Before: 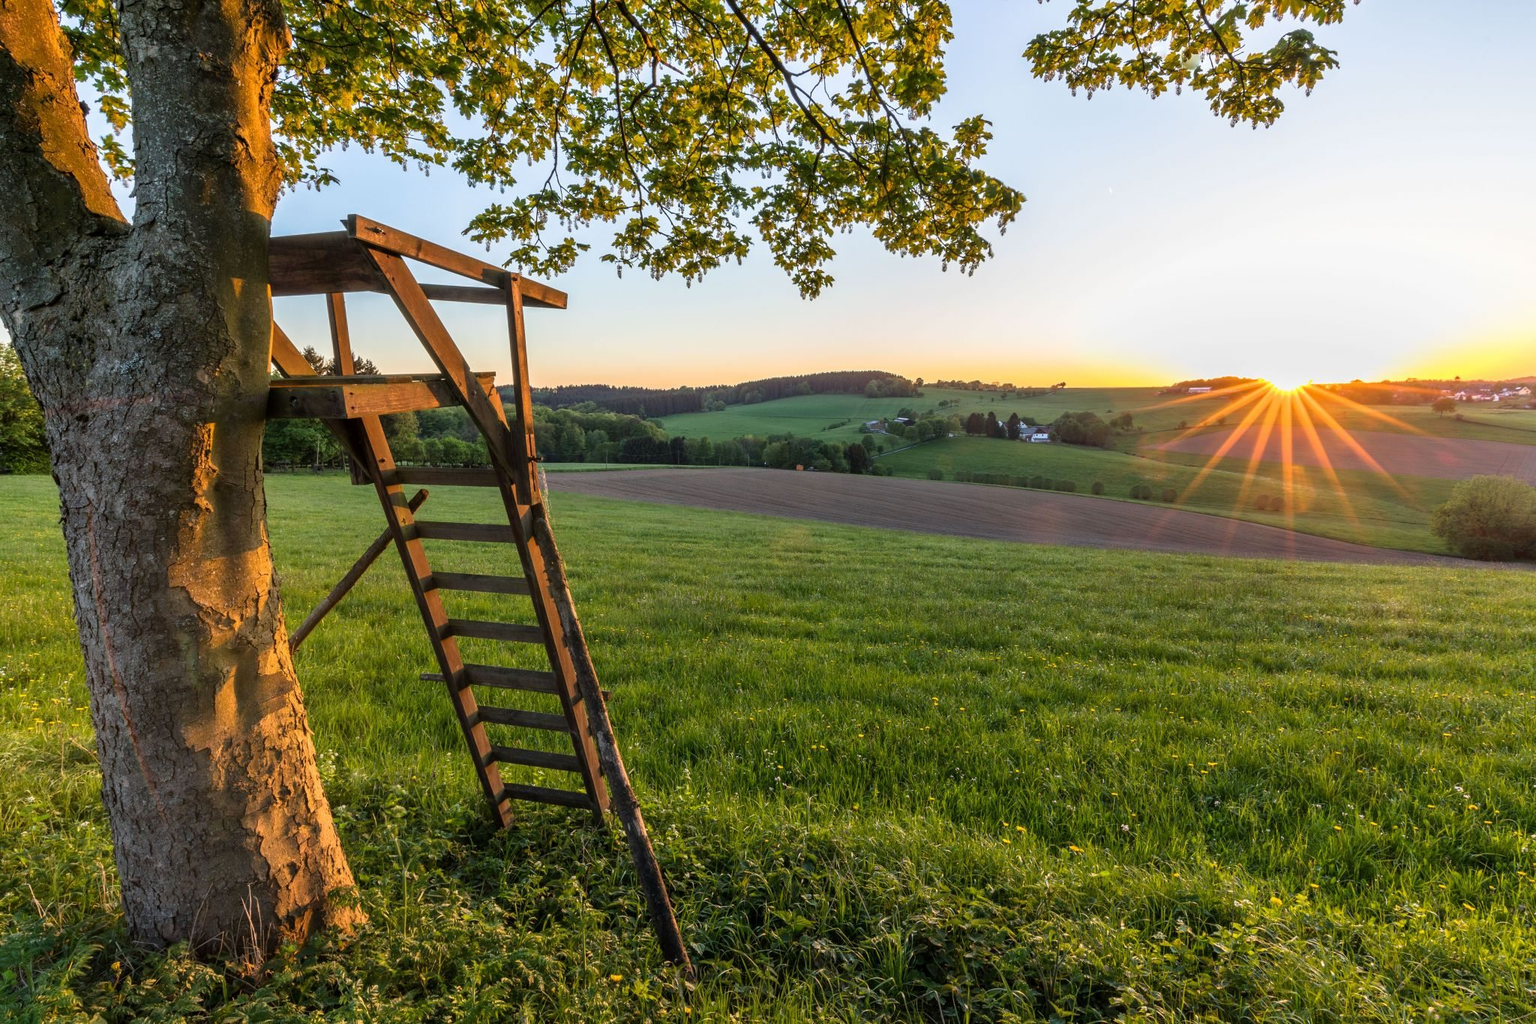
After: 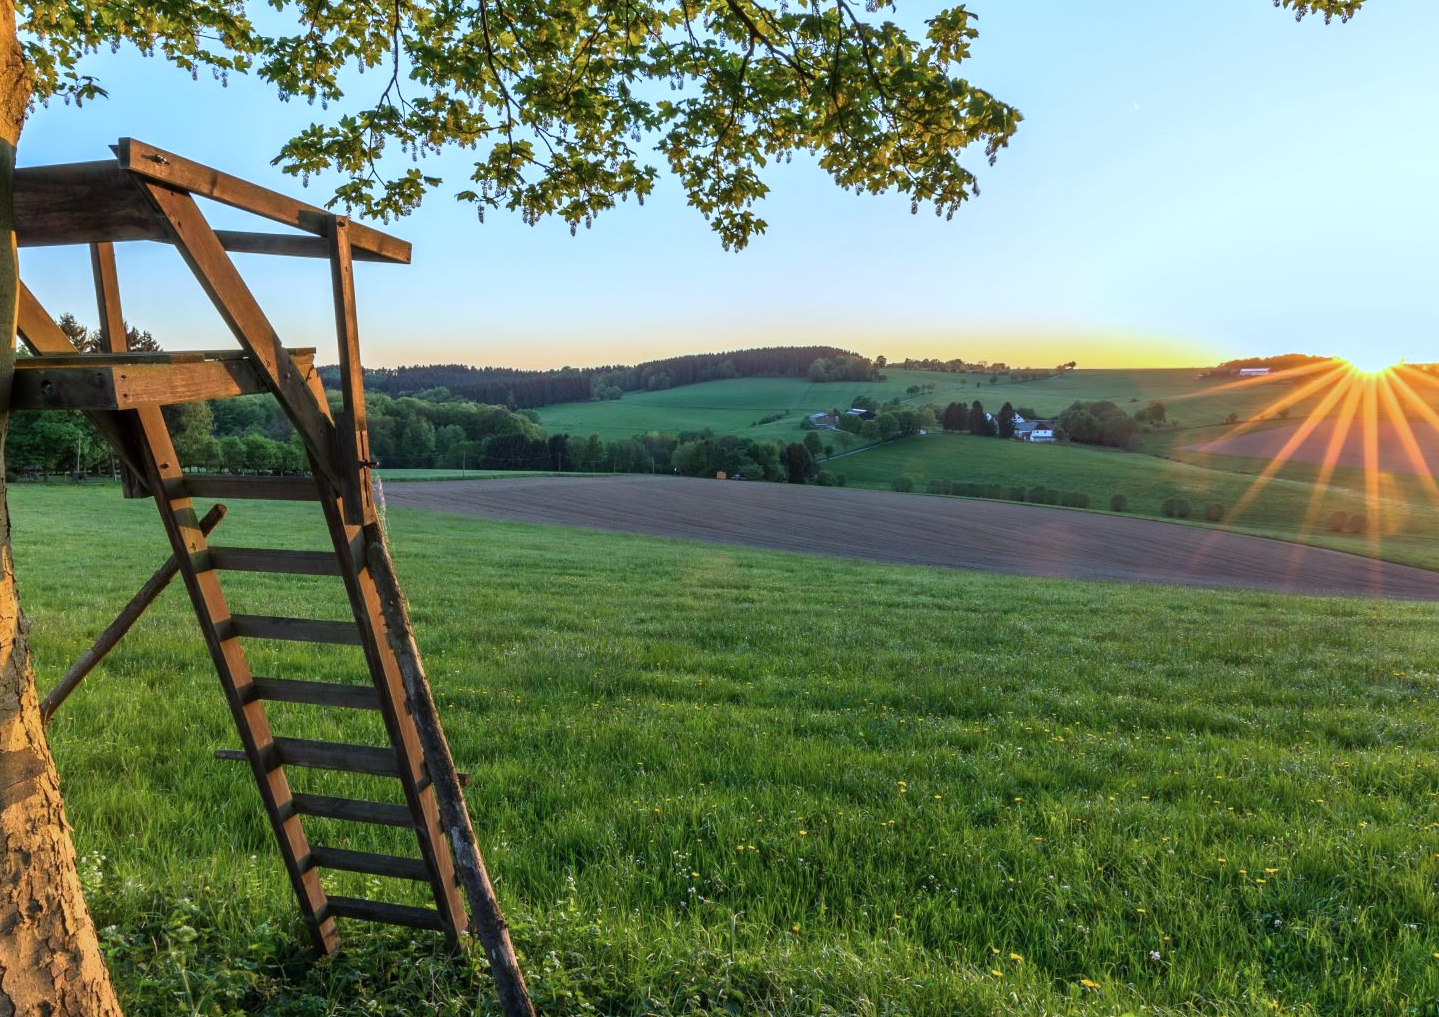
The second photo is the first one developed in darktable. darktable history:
color calibration: illuminant as shot in camera, x 0.384, y 0.38, temperature 3953.91 K
crop and rotate: left 16.862%, top 10.889%, right 12.869%, bottom 14.553%
